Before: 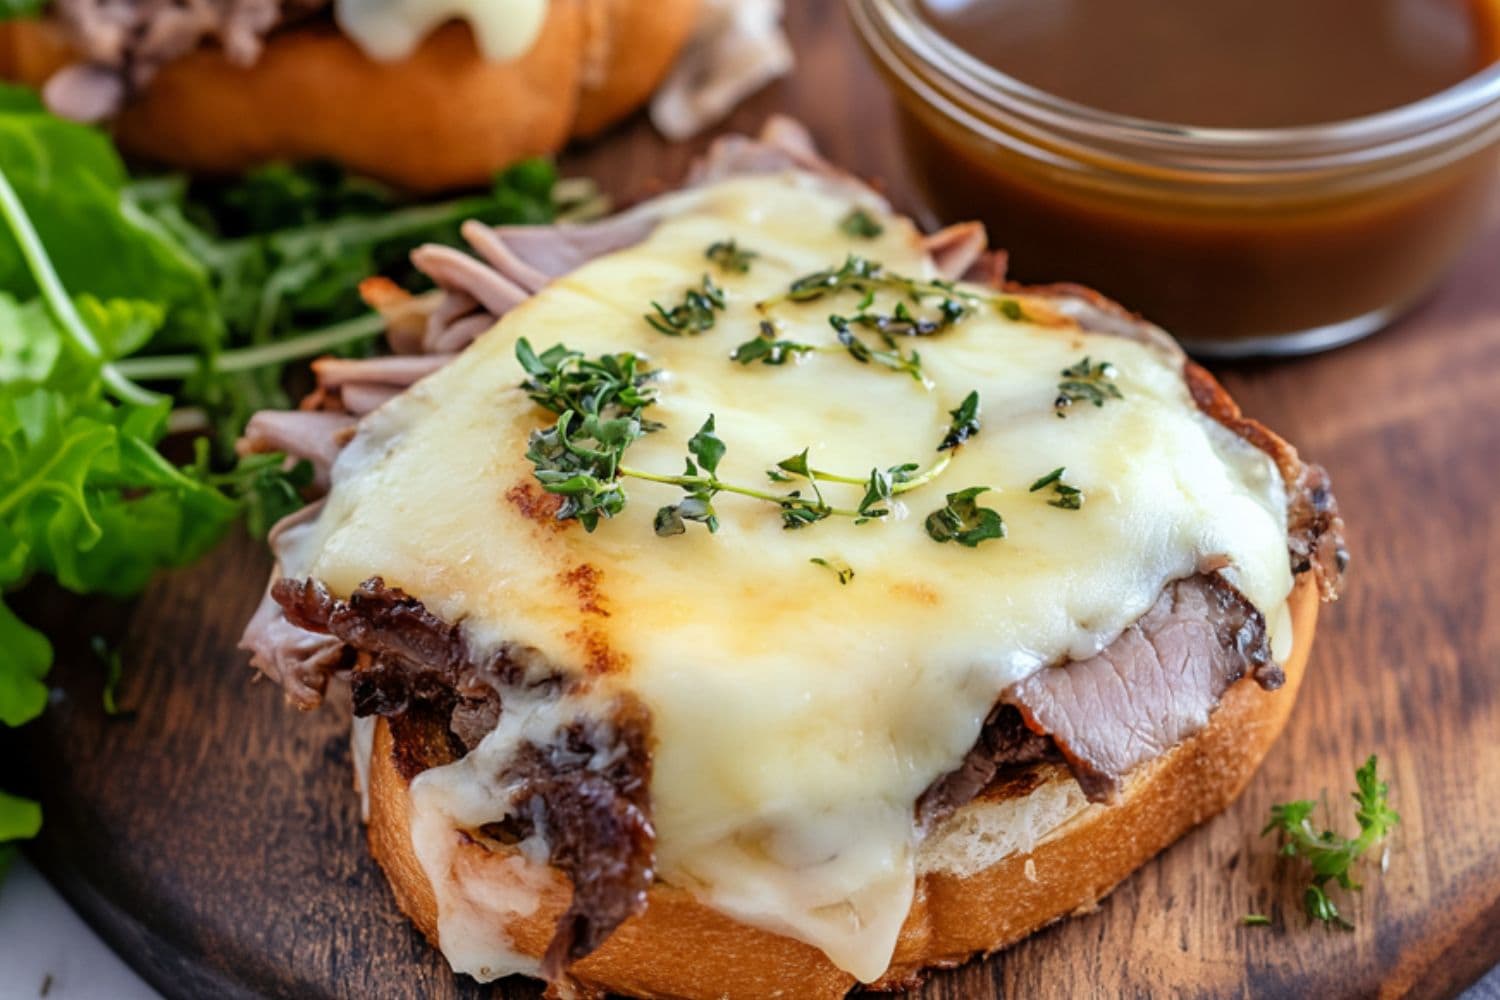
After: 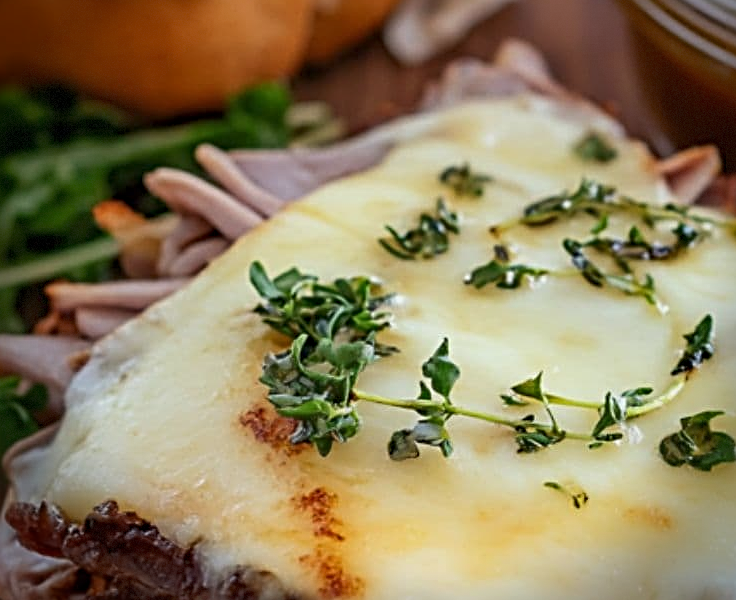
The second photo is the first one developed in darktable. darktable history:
vignetting: fall-off radius 32.1%, saturation 0.032, center (0.04, -0.093), dithering 8-bit output, unbound false
crop: left 17.775%, top 7.693%, right 32.716%, bottom 32.22%
tone equalizer: -8 EV 0.28 EV, -7 EV 0.449 EV, -6 EV 0.429 EV, -5 EV 0.267 EV, -3 EV -0.271 EV, -2 EV -0.428 EV, -1 EV -0.41 EV, +0 EV -0.232 EV
sharpen: radius 3.988
